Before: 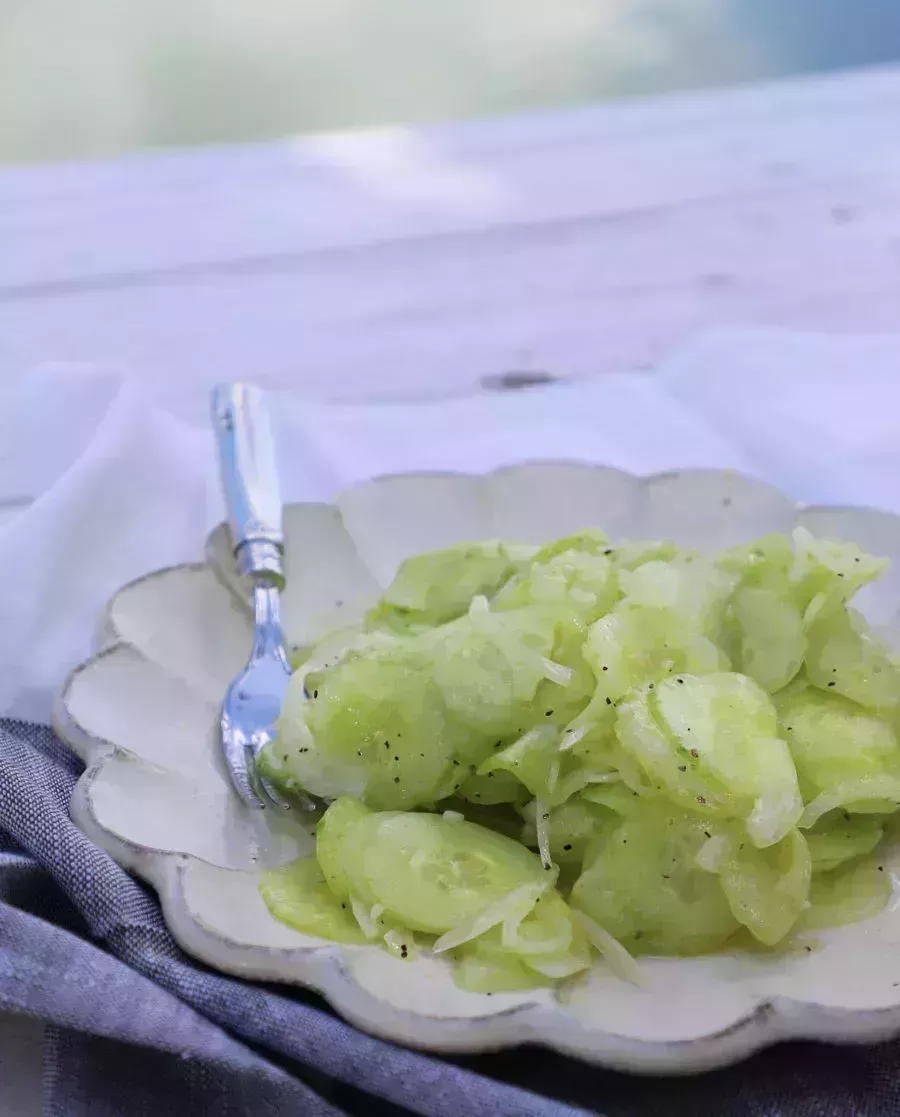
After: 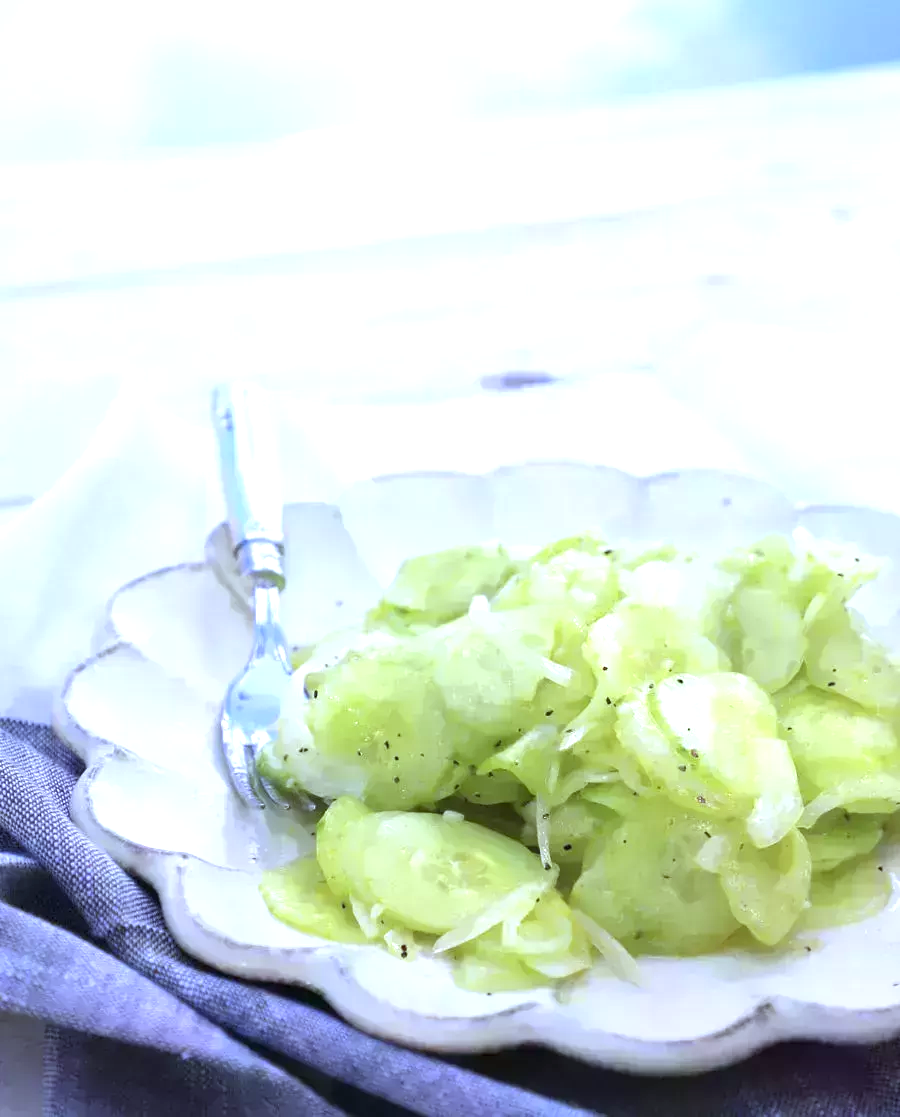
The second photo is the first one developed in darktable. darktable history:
white balance: red 0.931, blue 1.11
exposure: black level correction 0, exposure 1.1 EV, compensate highlight preservation false
